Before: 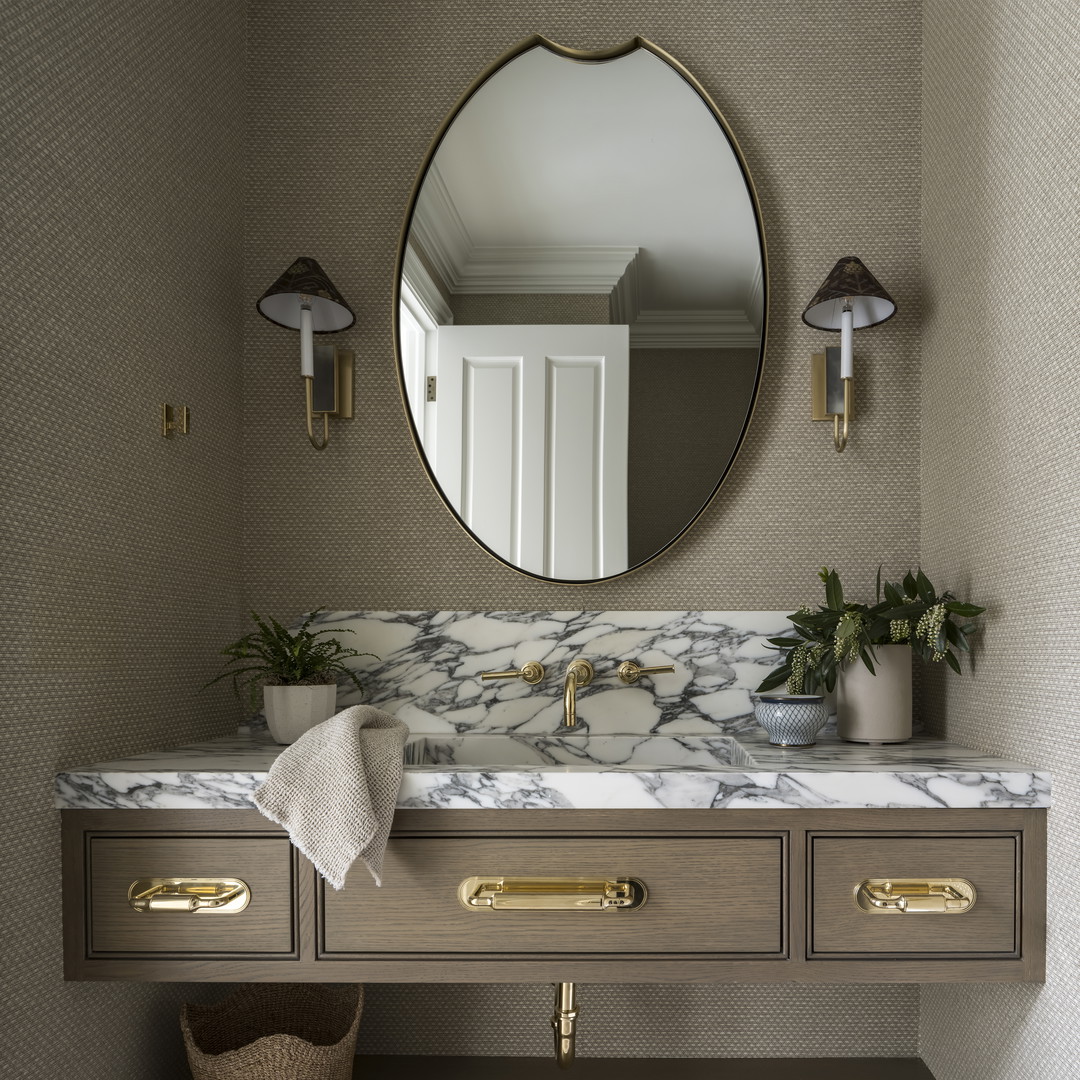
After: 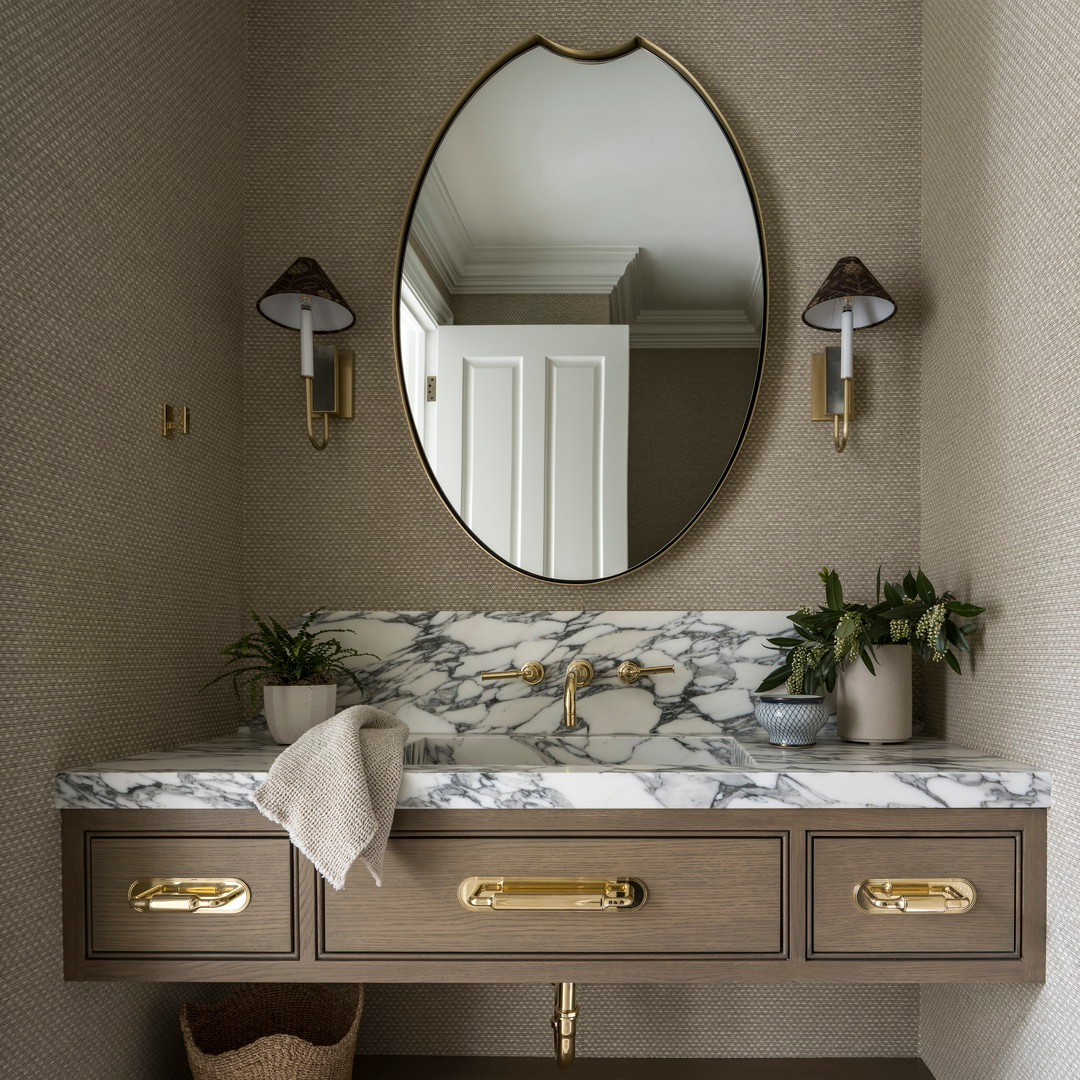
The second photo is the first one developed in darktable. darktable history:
shadows and highlights: shadows 20.55, highlights -20.99, soften with gaussian
tone equalizer: on, module defaults
